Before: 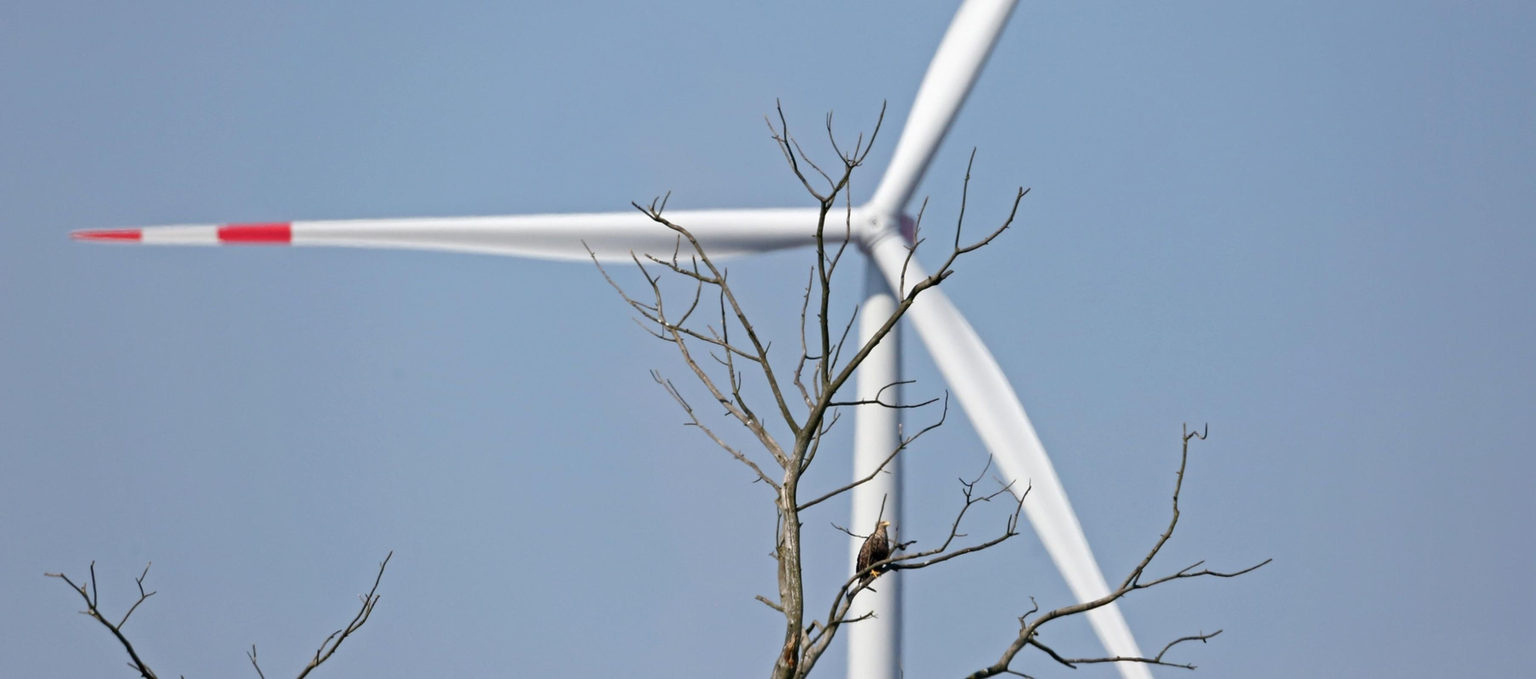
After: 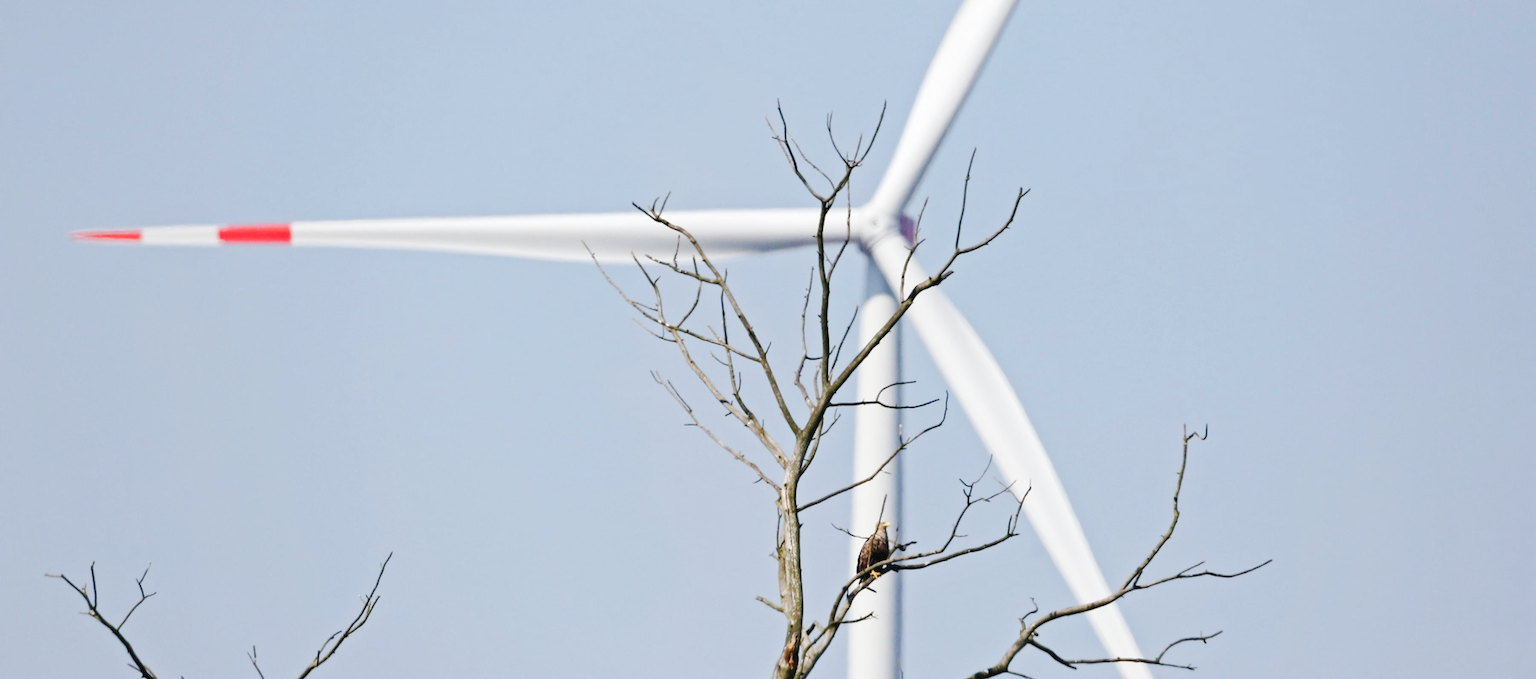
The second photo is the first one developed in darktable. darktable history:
tone curve: curves: ch0 [(0, 0.026) (0.146, 0.158) (0.272, 0.34) (0.453, 0.627) (0.687, 0.829) (1, 1)], preserve colors none
